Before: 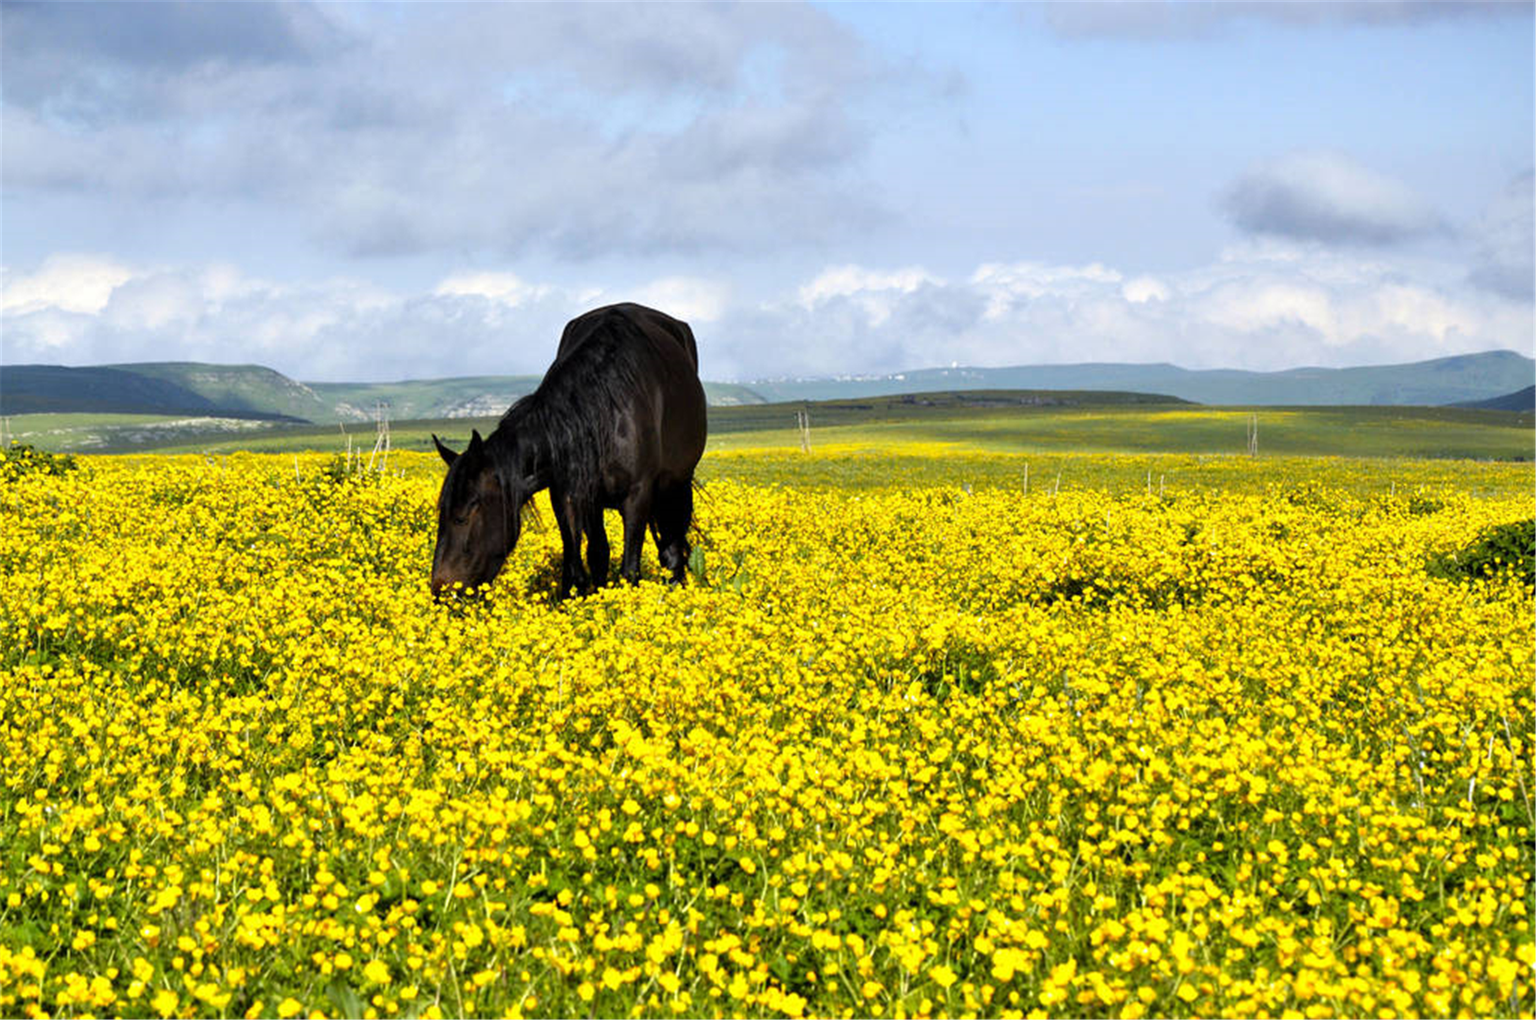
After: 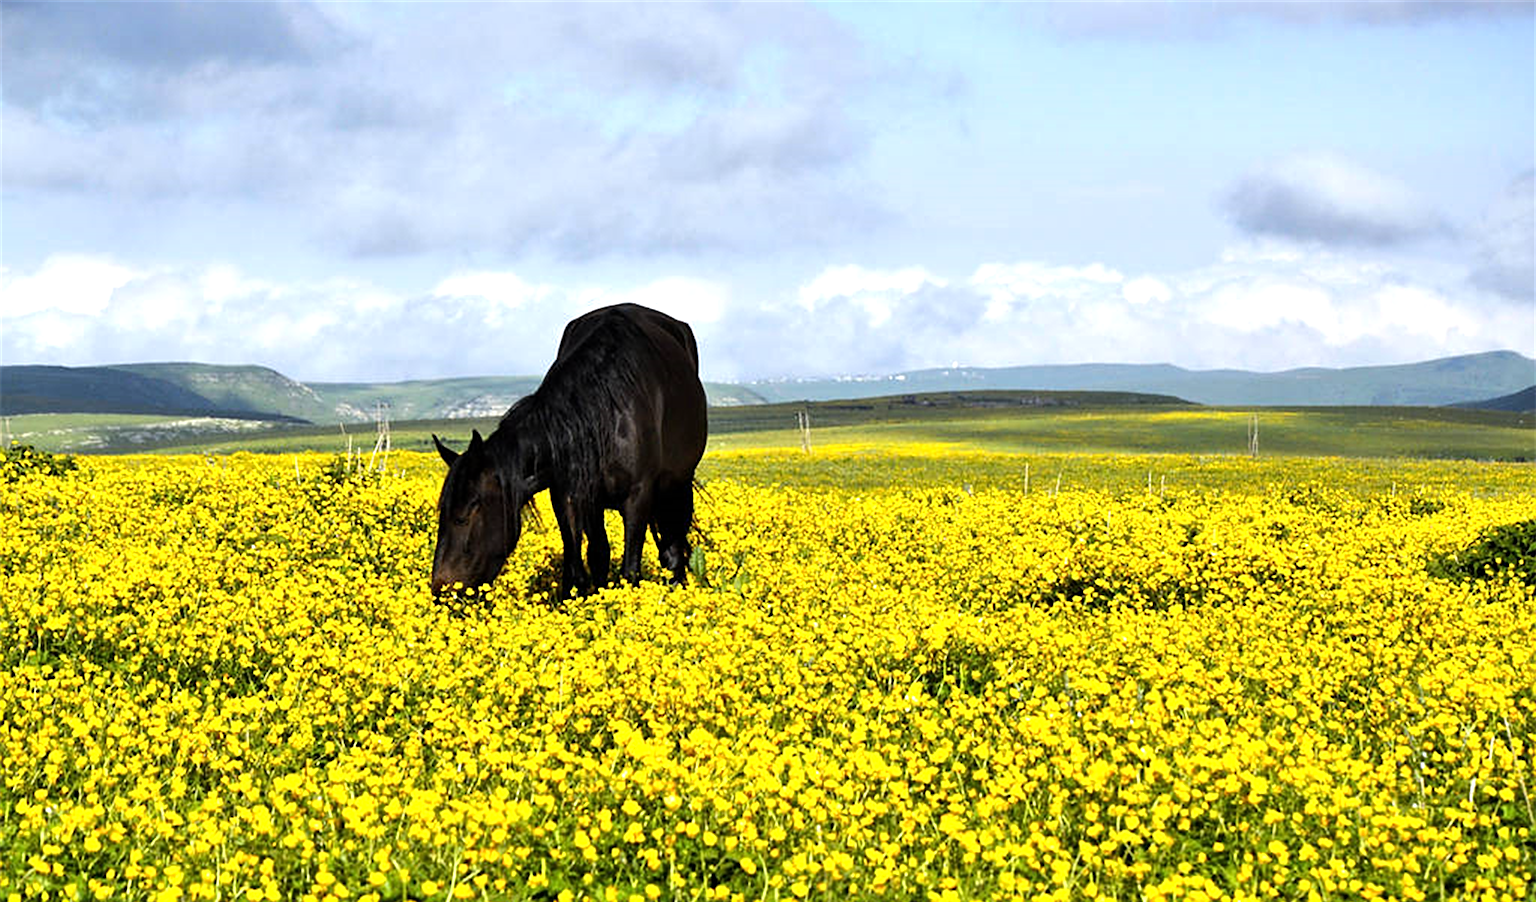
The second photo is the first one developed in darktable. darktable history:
crop and rotate: top 0%, bottom 11.49%
tone equalizer: -8 EV -0.417 EV, -7 EV -0.389 EV, -6 EV -0.333 EV, -5 EV -0.222 EV, -3 EV 0.222 EV, -2 EV 0.333 EV, -1 EV 0.389 EV, +0 EV 0.417 EV, edges refinement/feathering 500, mask exposure compensation -1.57 EV, preserve details no
sharpen: on, module defaults
